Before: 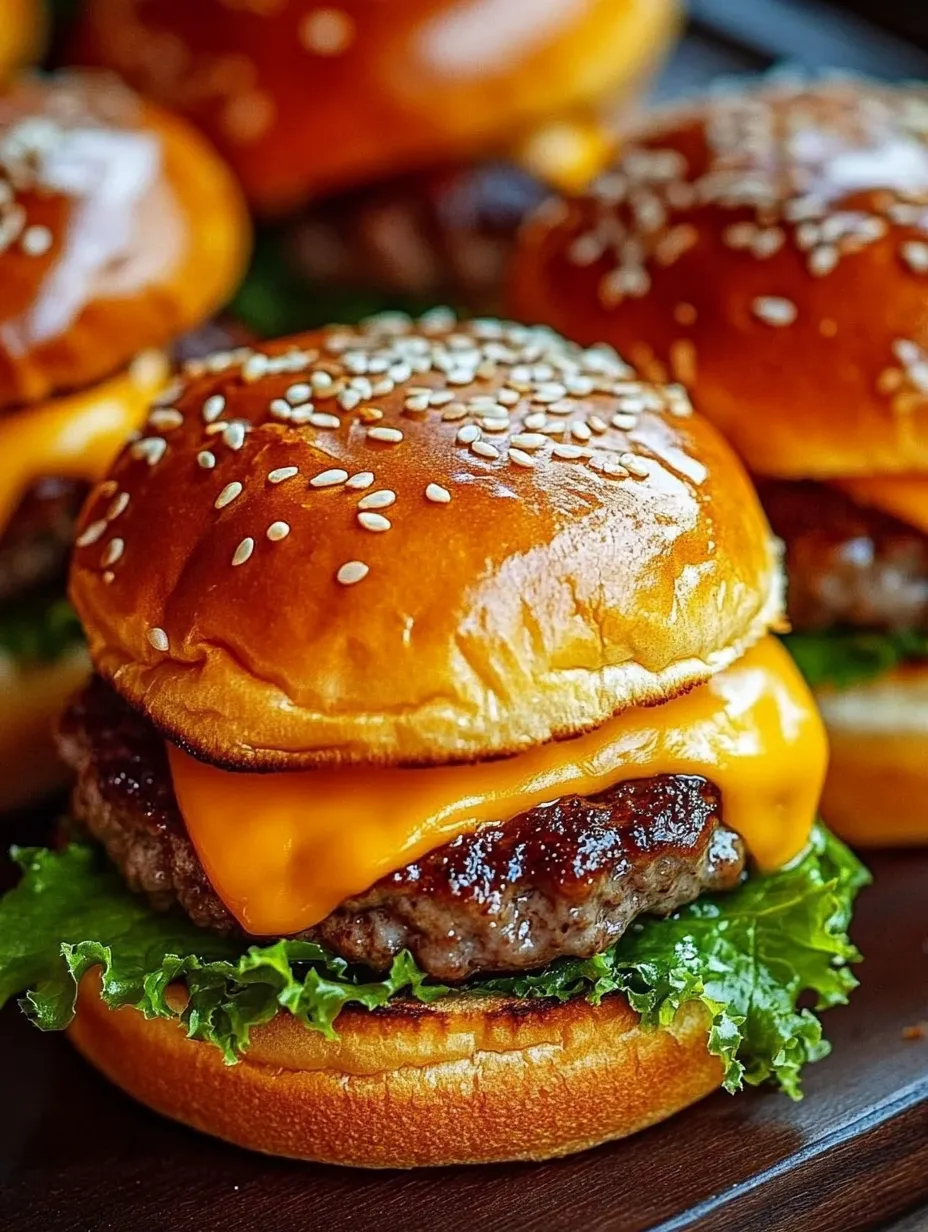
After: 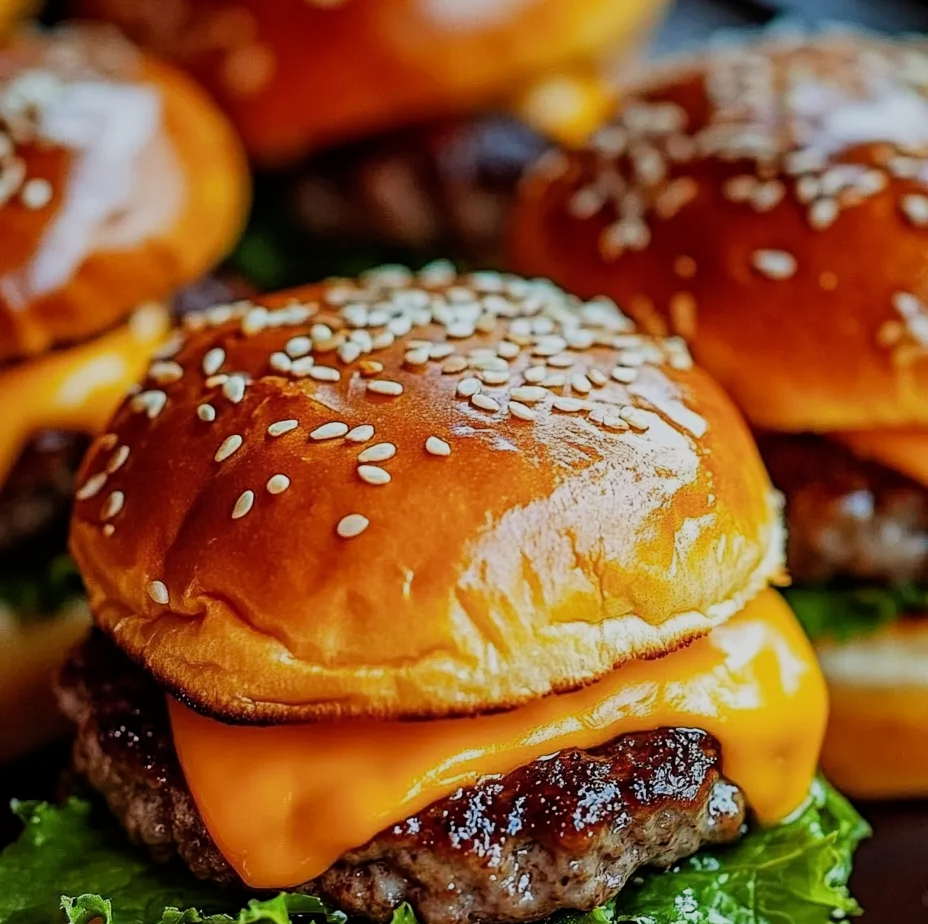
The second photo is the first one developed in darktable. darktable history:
filmic rgb: black relative exposure -7.65 EV, white relative exposure 4.56 EV, hardness 3.61, contrast 1.05
crop: top 3.857%, bottom 21.132%
